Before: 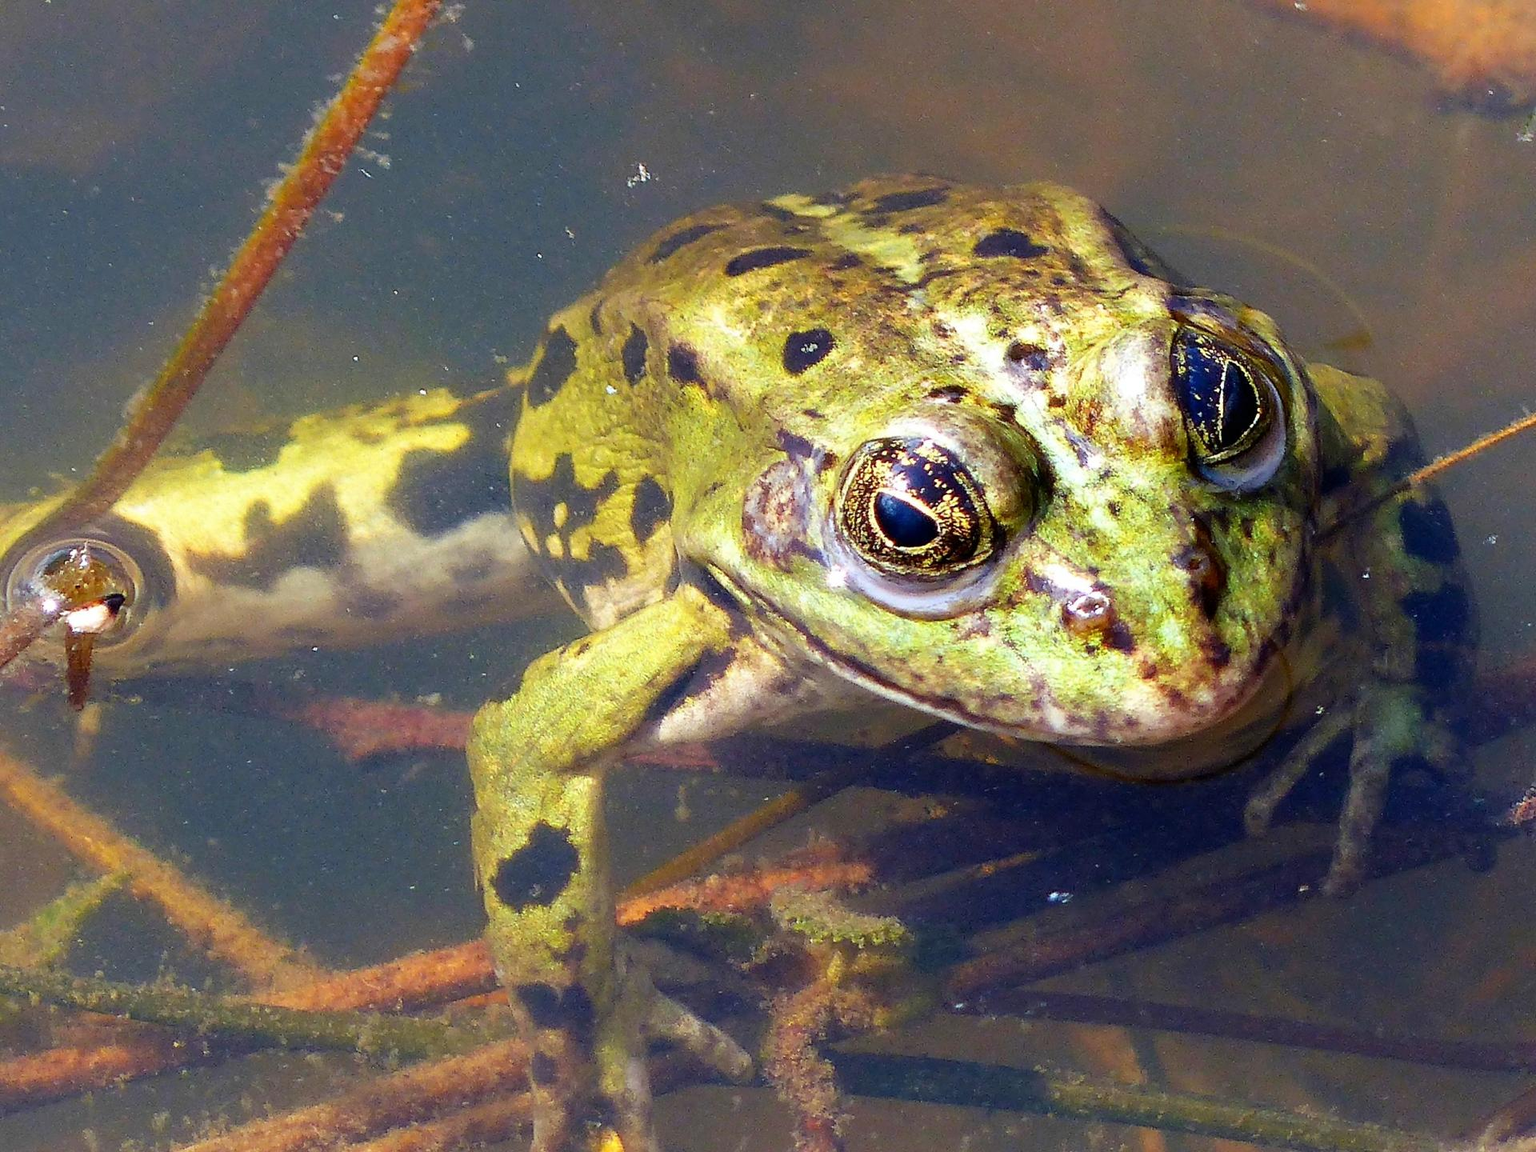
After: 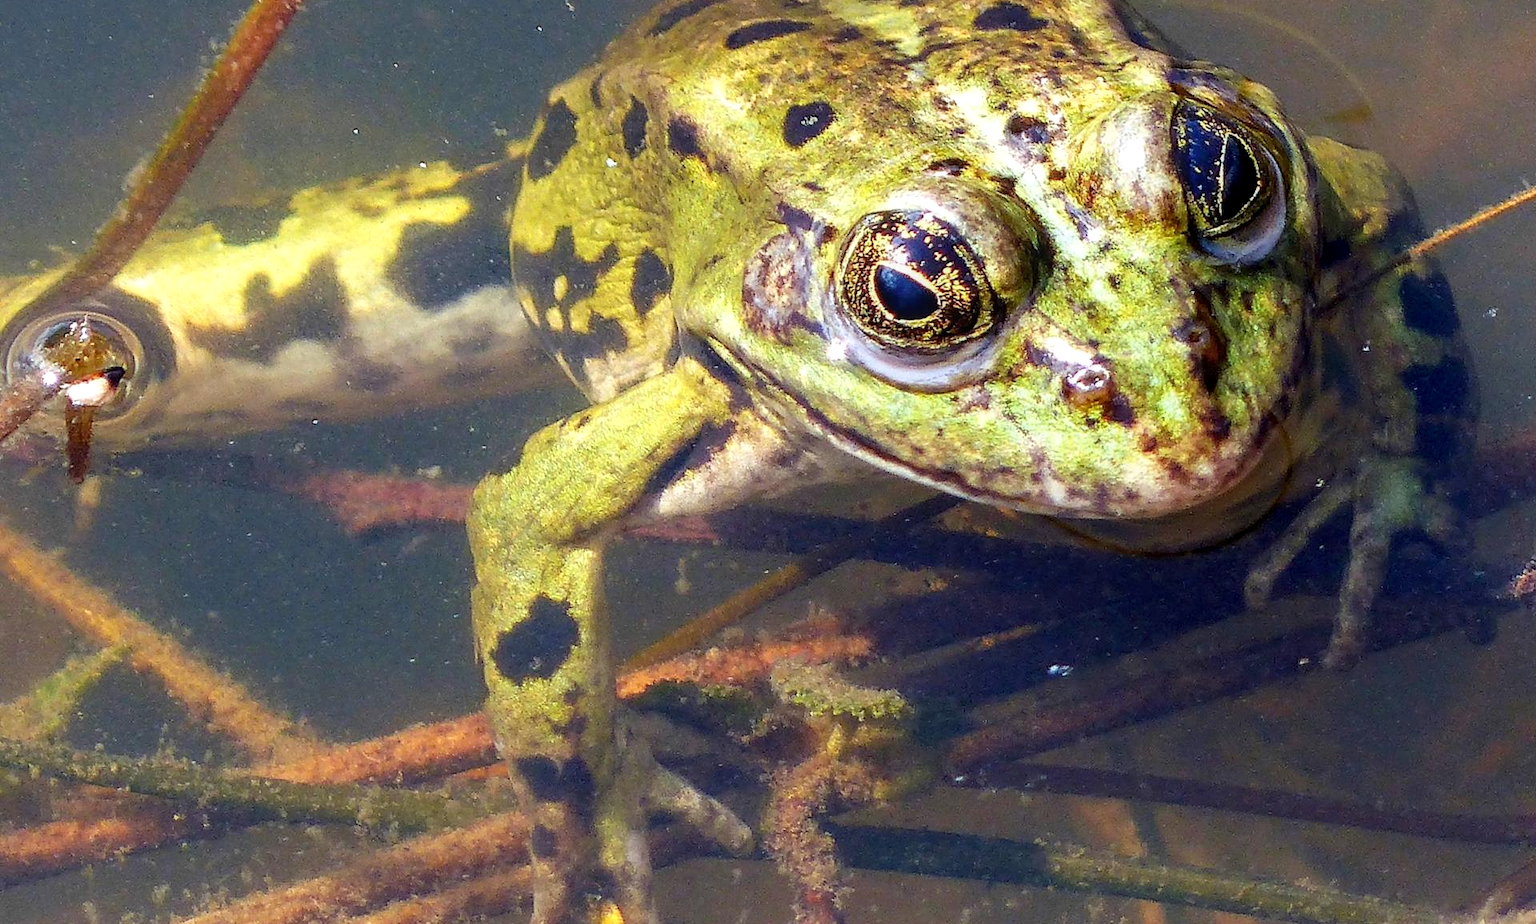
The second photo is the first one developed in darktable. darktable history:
local contrast: on, module defaults
crop and rotate: top 19.726%
contrast brightness saturation: contrast 0.055
